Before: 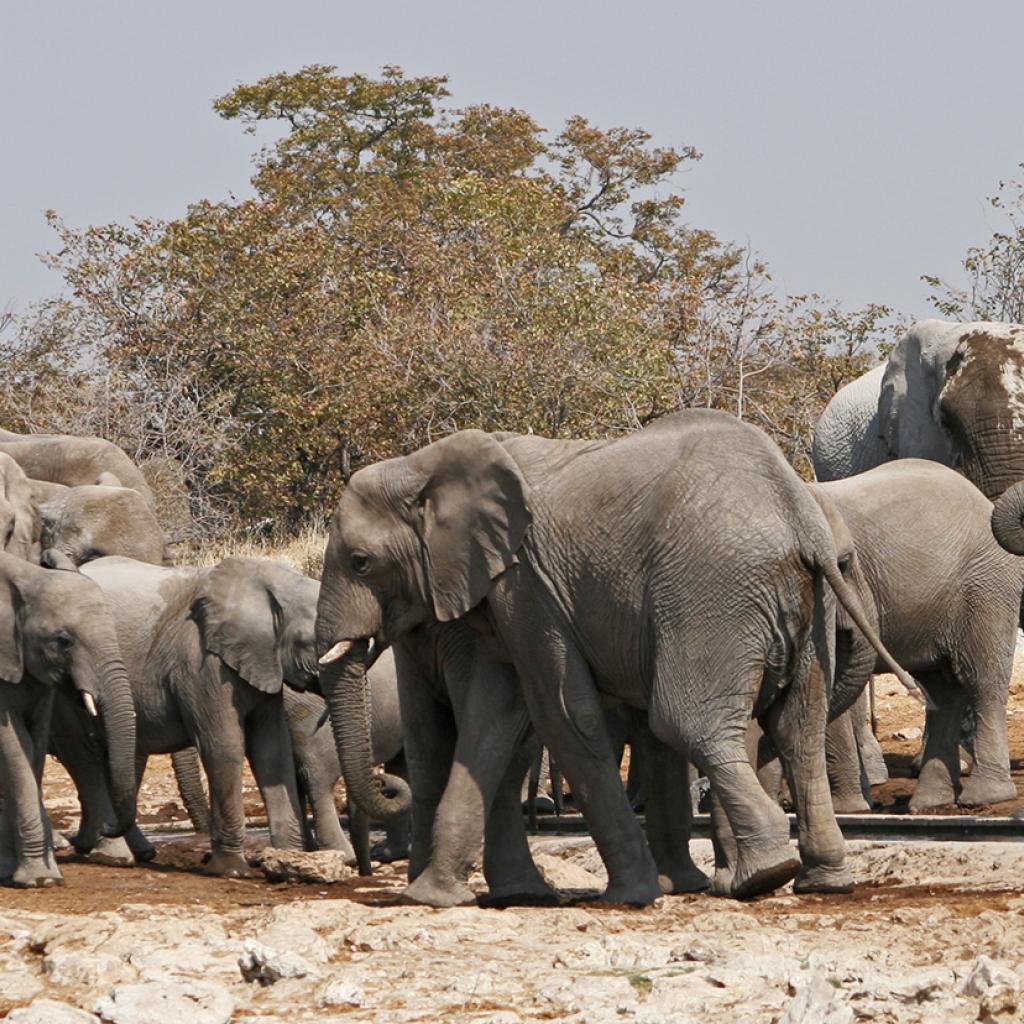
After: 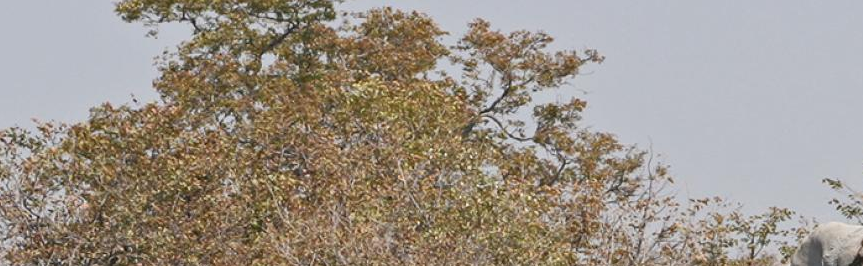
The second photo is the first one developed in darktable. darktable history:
crop and rotate: left 9.629%, top 9.526%, right 6.05%, bottom 64.443%
